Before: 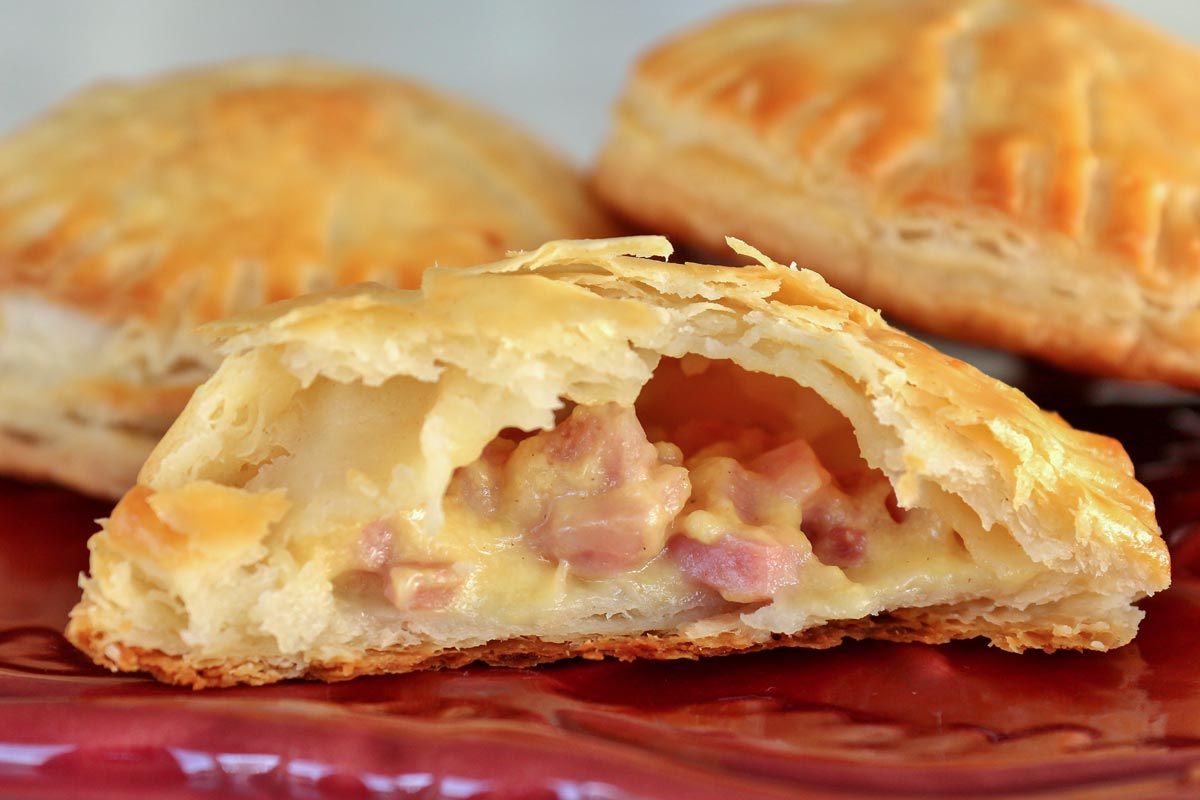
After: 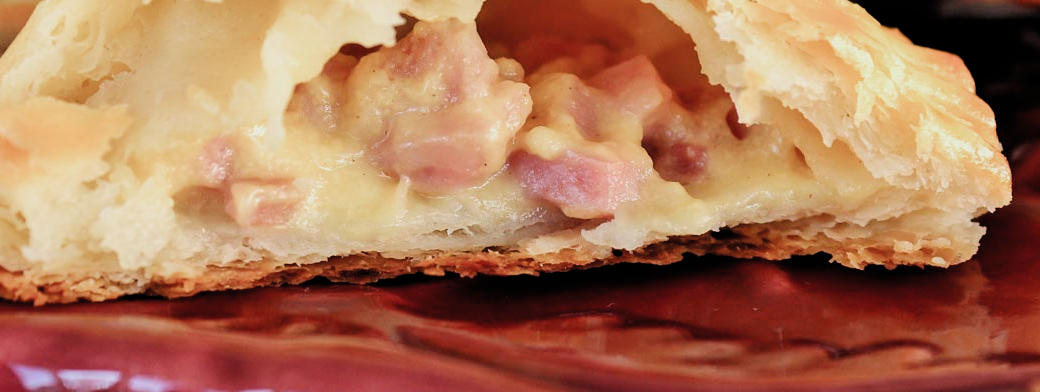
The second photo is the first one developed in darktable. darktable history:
crop and rotate: left 13.265%, top 48.06%, bottom 2.939%
filmic rgb: black relative exposure -5.1 EV, white relative exposure 3.98 EV, hardness 2.9, contrast 1.484, color science v4 (2020)
